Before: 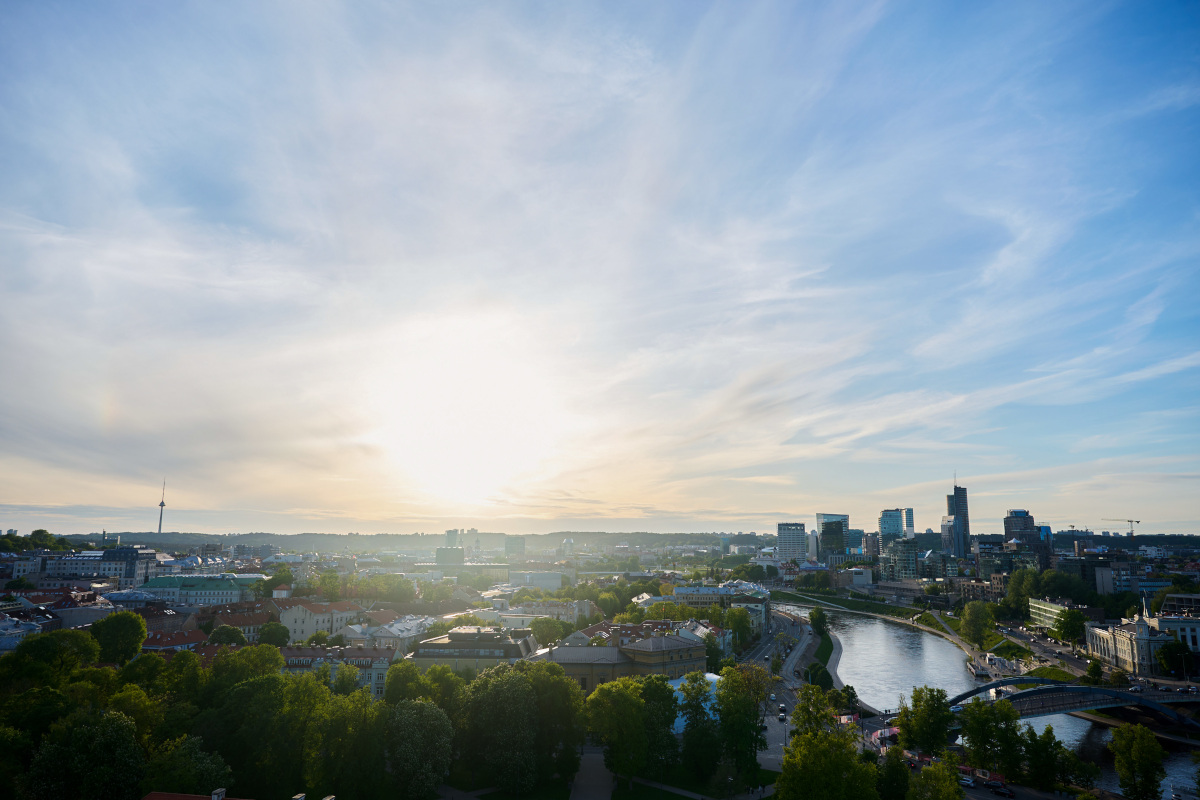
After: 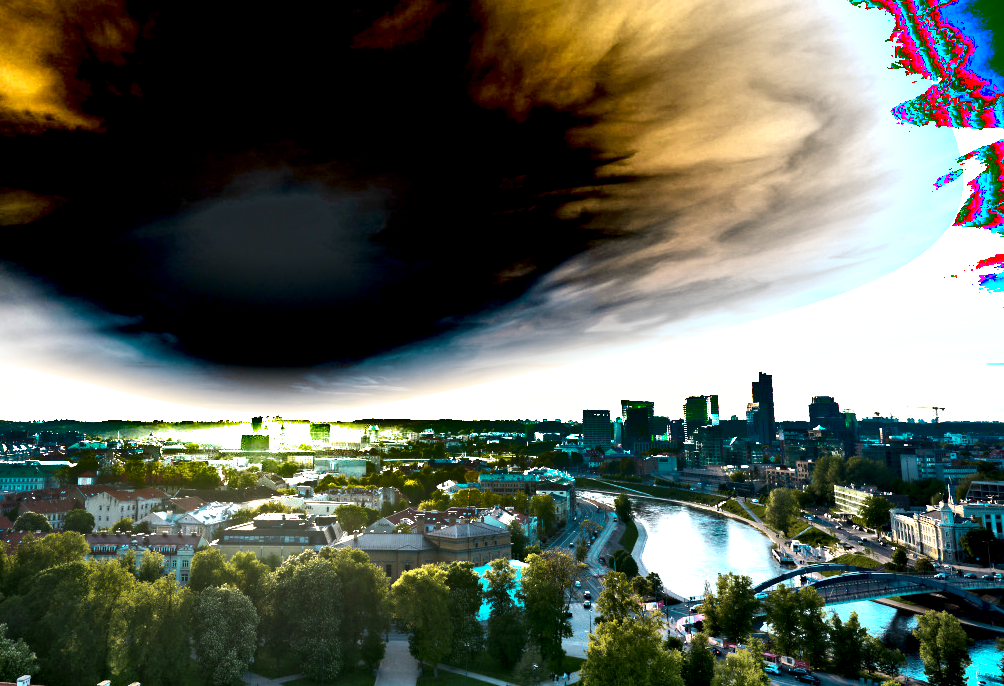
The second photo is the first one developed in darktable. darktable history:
tone equalizer: -8 EV -0.417 EV, -7 EV -0.389 EV, -6 EV -0.333 EV, -5 EV -0.222 EV, -3 EV 0.222 EV, -2 EV 0.333 EV, -1 EV 0.389 EV, +0 EV 0.417 EV, edges refinement/feathering 500, mask exposure compensation -1.57 EV, preserve details no
color zones: curves: ch0 [(0.254, 0.492) (0.724, 0.62)]; ch1 [(0.25, 0.528) (0.719, 0.796)]; ch2 [(0, 0.472) (0.25, 0.5) (0.73, 0.184)]
contrast equalizer: y [[0.511, 0.558, 0.631, 0.632, 0.559, 0.512], [0.5 ×6], [0.507, 0.559, 0.627, 0.644, 0.647, 0.647], [0 ×6], [0 ×6]]
shadows and highlights: radius 123.98, shadows 100, white point adjustment -3, highlights -100, highlights color adjustment 89.84%, soften with gaussian
exposure: black level correction 0, exposure 1.1 EV, compensate exposure bias true, compensate highlight preservation false
crop: left 16.315%, top 14.246%
